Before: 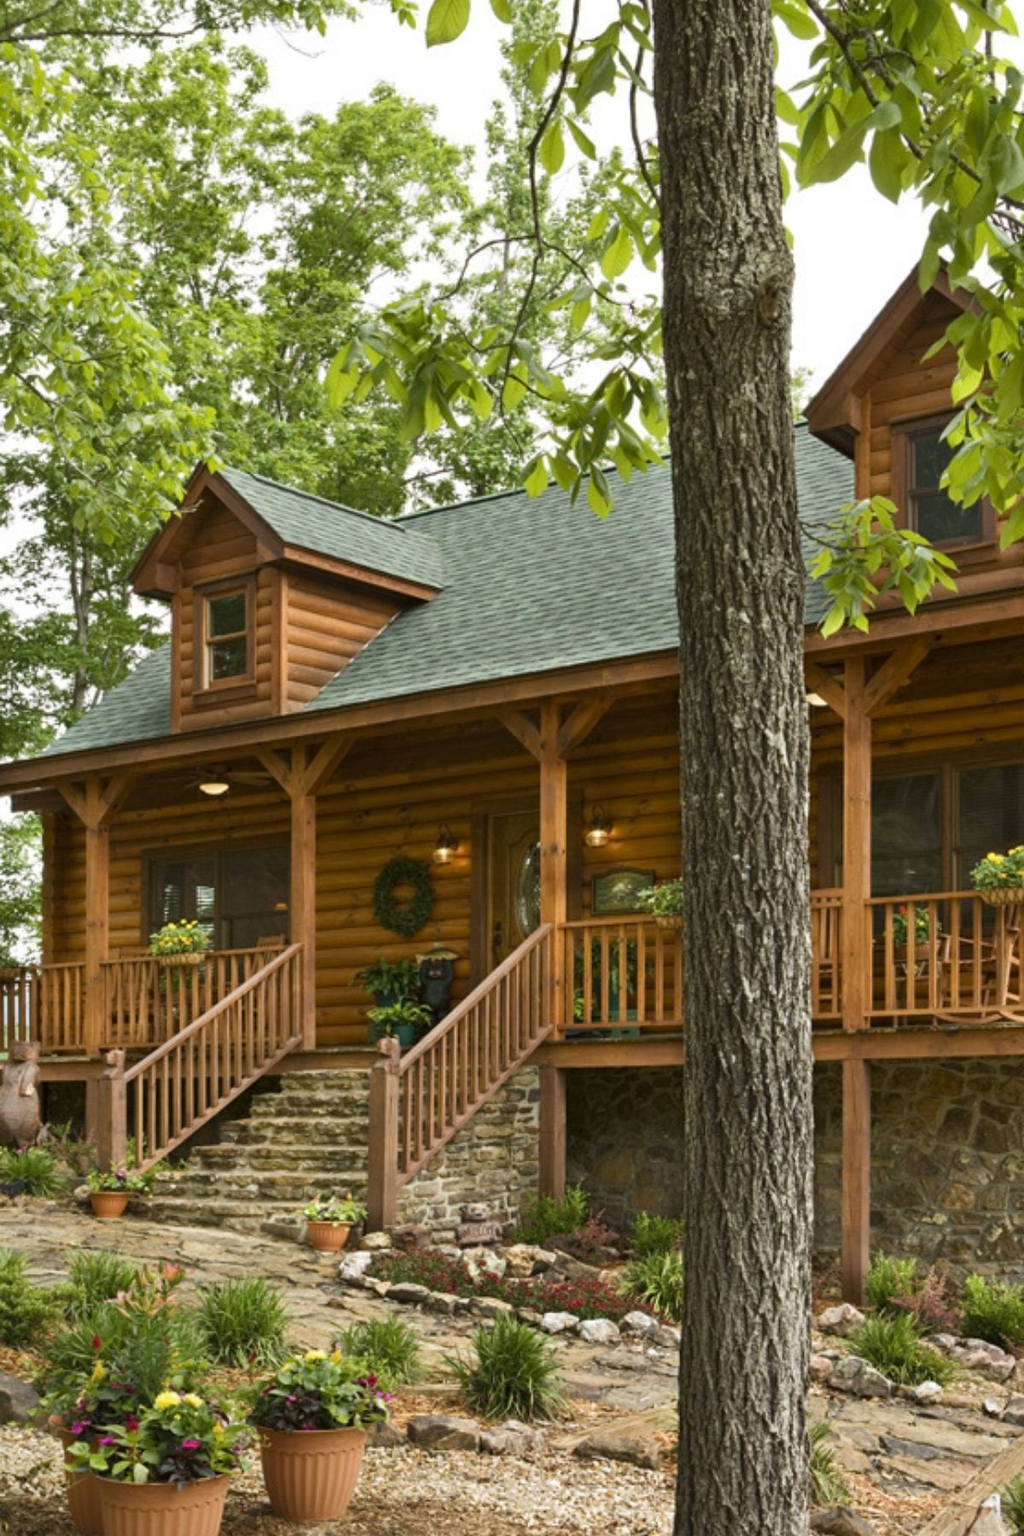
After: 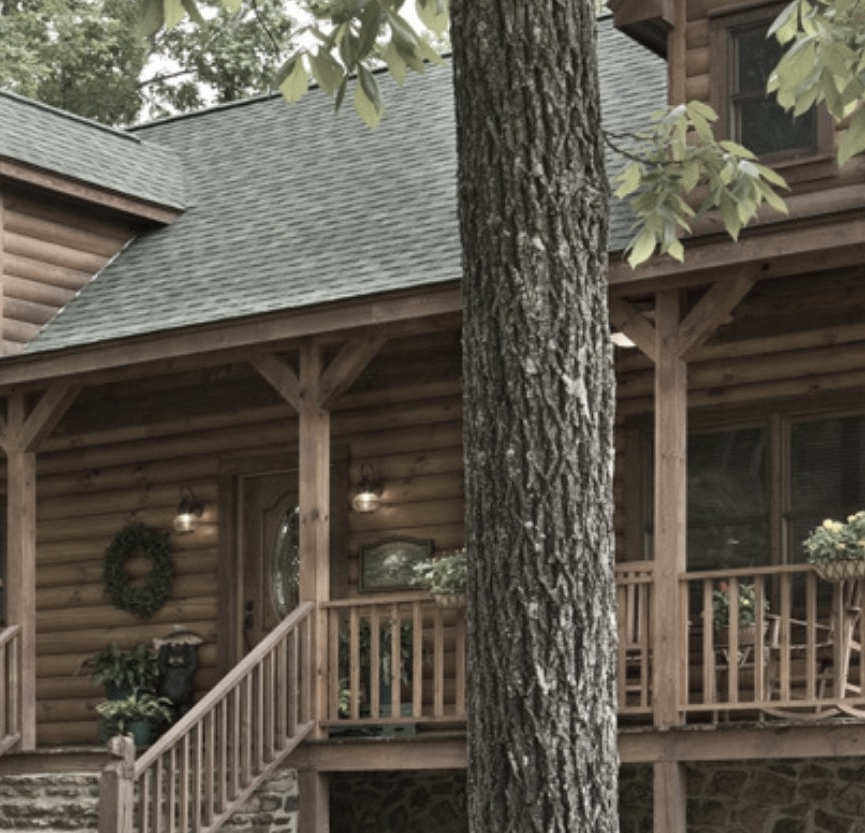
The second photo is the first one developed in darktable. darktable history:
crop and rotate: left 27.871%, top 26.698%, bottom 26.983%
color correction: highlights b* -0.058, saturation 0.327
